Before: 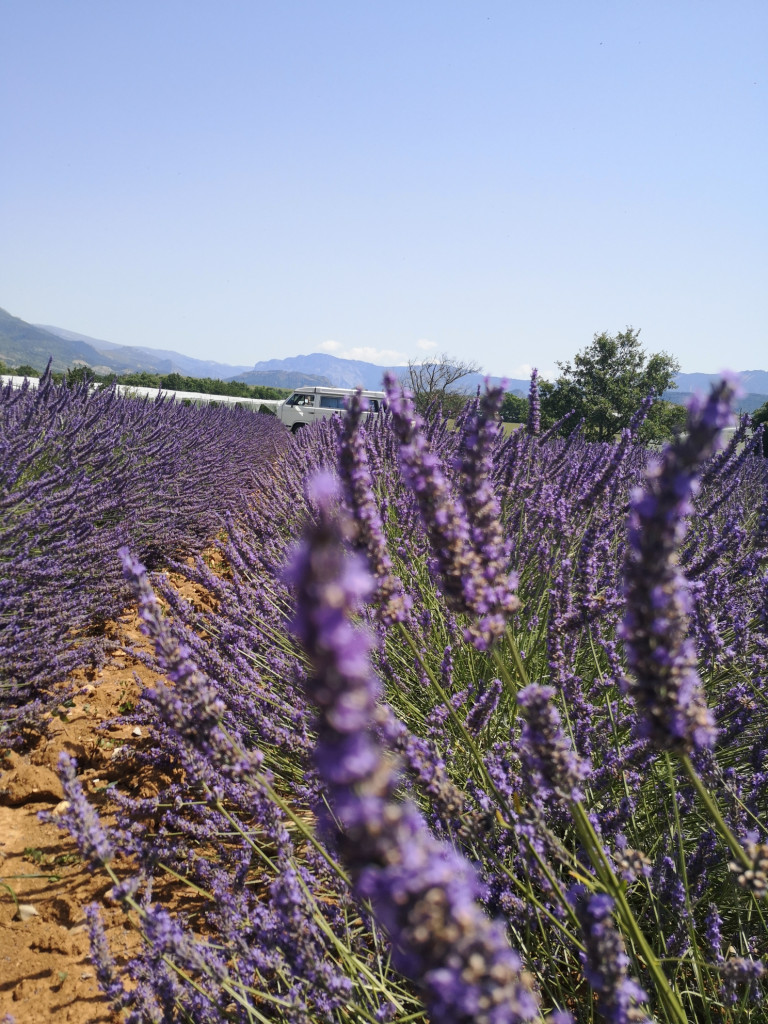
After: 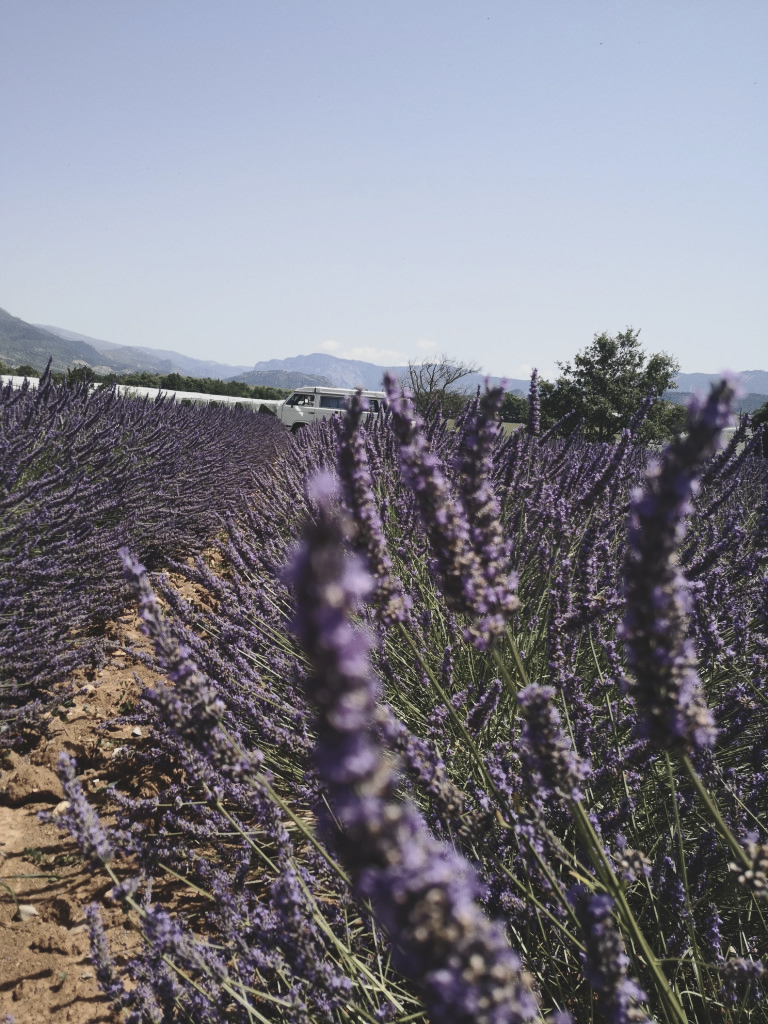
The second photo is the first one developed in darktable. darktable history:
contrast brightness saturation: contrast 0.25, saturation -0.31
exposure: black level correction -0.036, exposure -0.497 EV, compensate highlight preservation false
